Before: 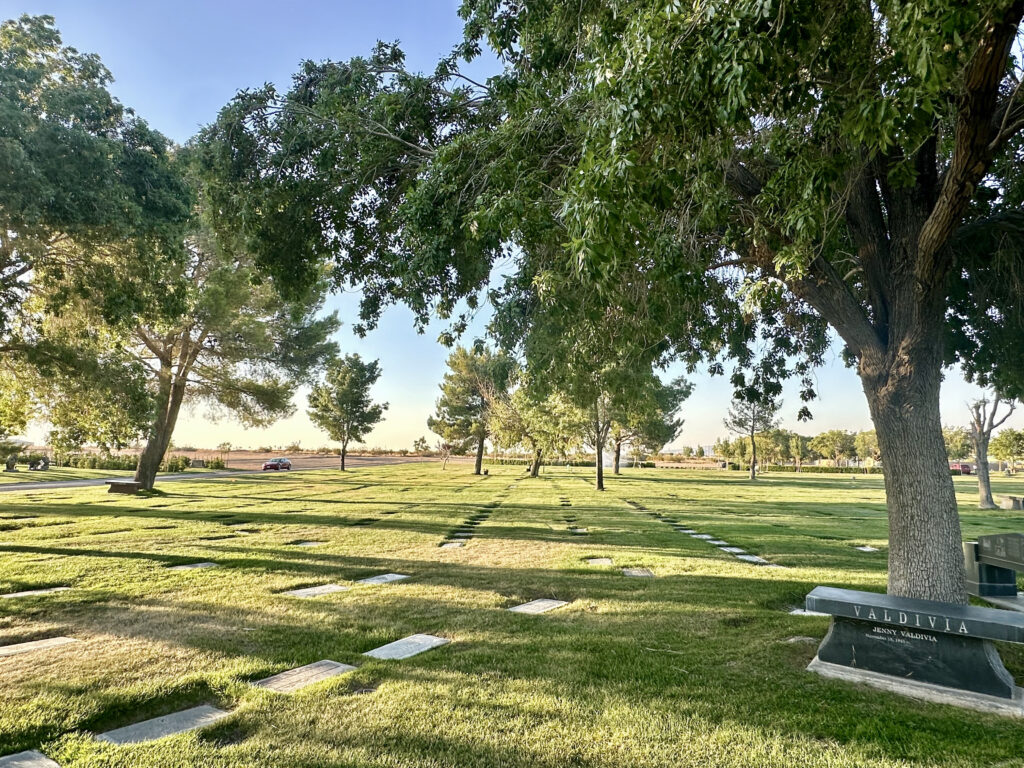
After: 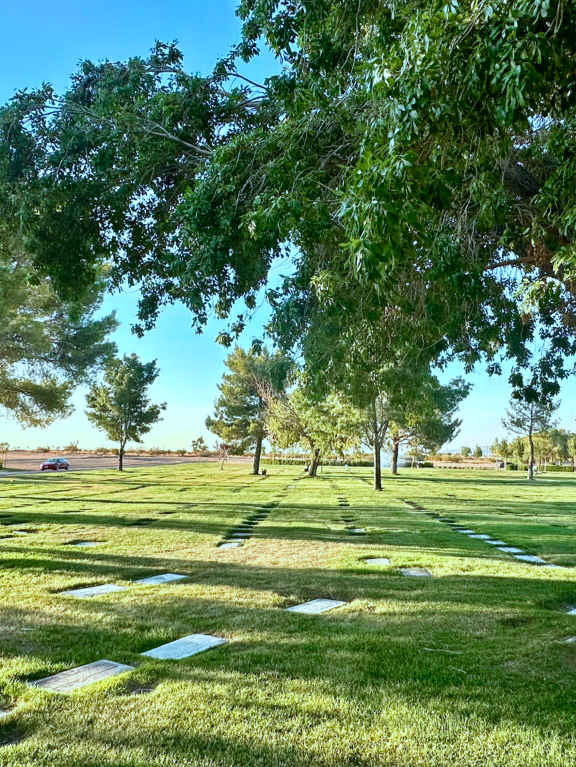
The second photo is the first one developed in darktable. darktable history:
crop: left 21.71%, right 22.037%, bottom 0.003%
color correction: highlights a* -10.4, highlights b* -18.75
contrast brightness saturation: contrast 0.076, saturation 0.199
